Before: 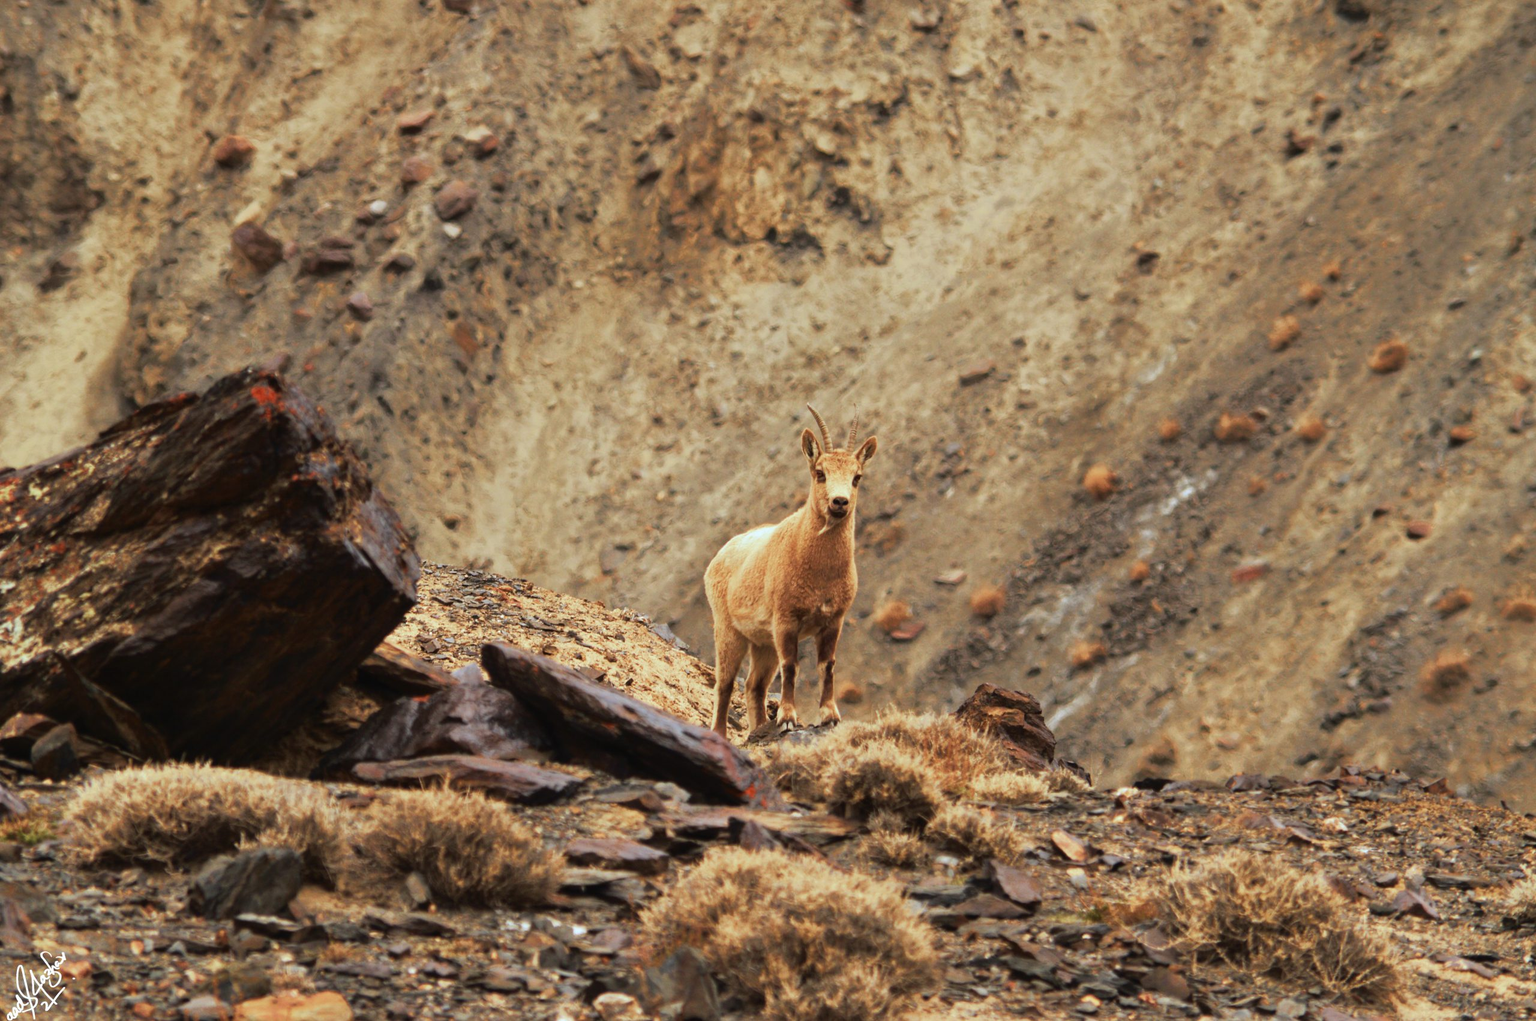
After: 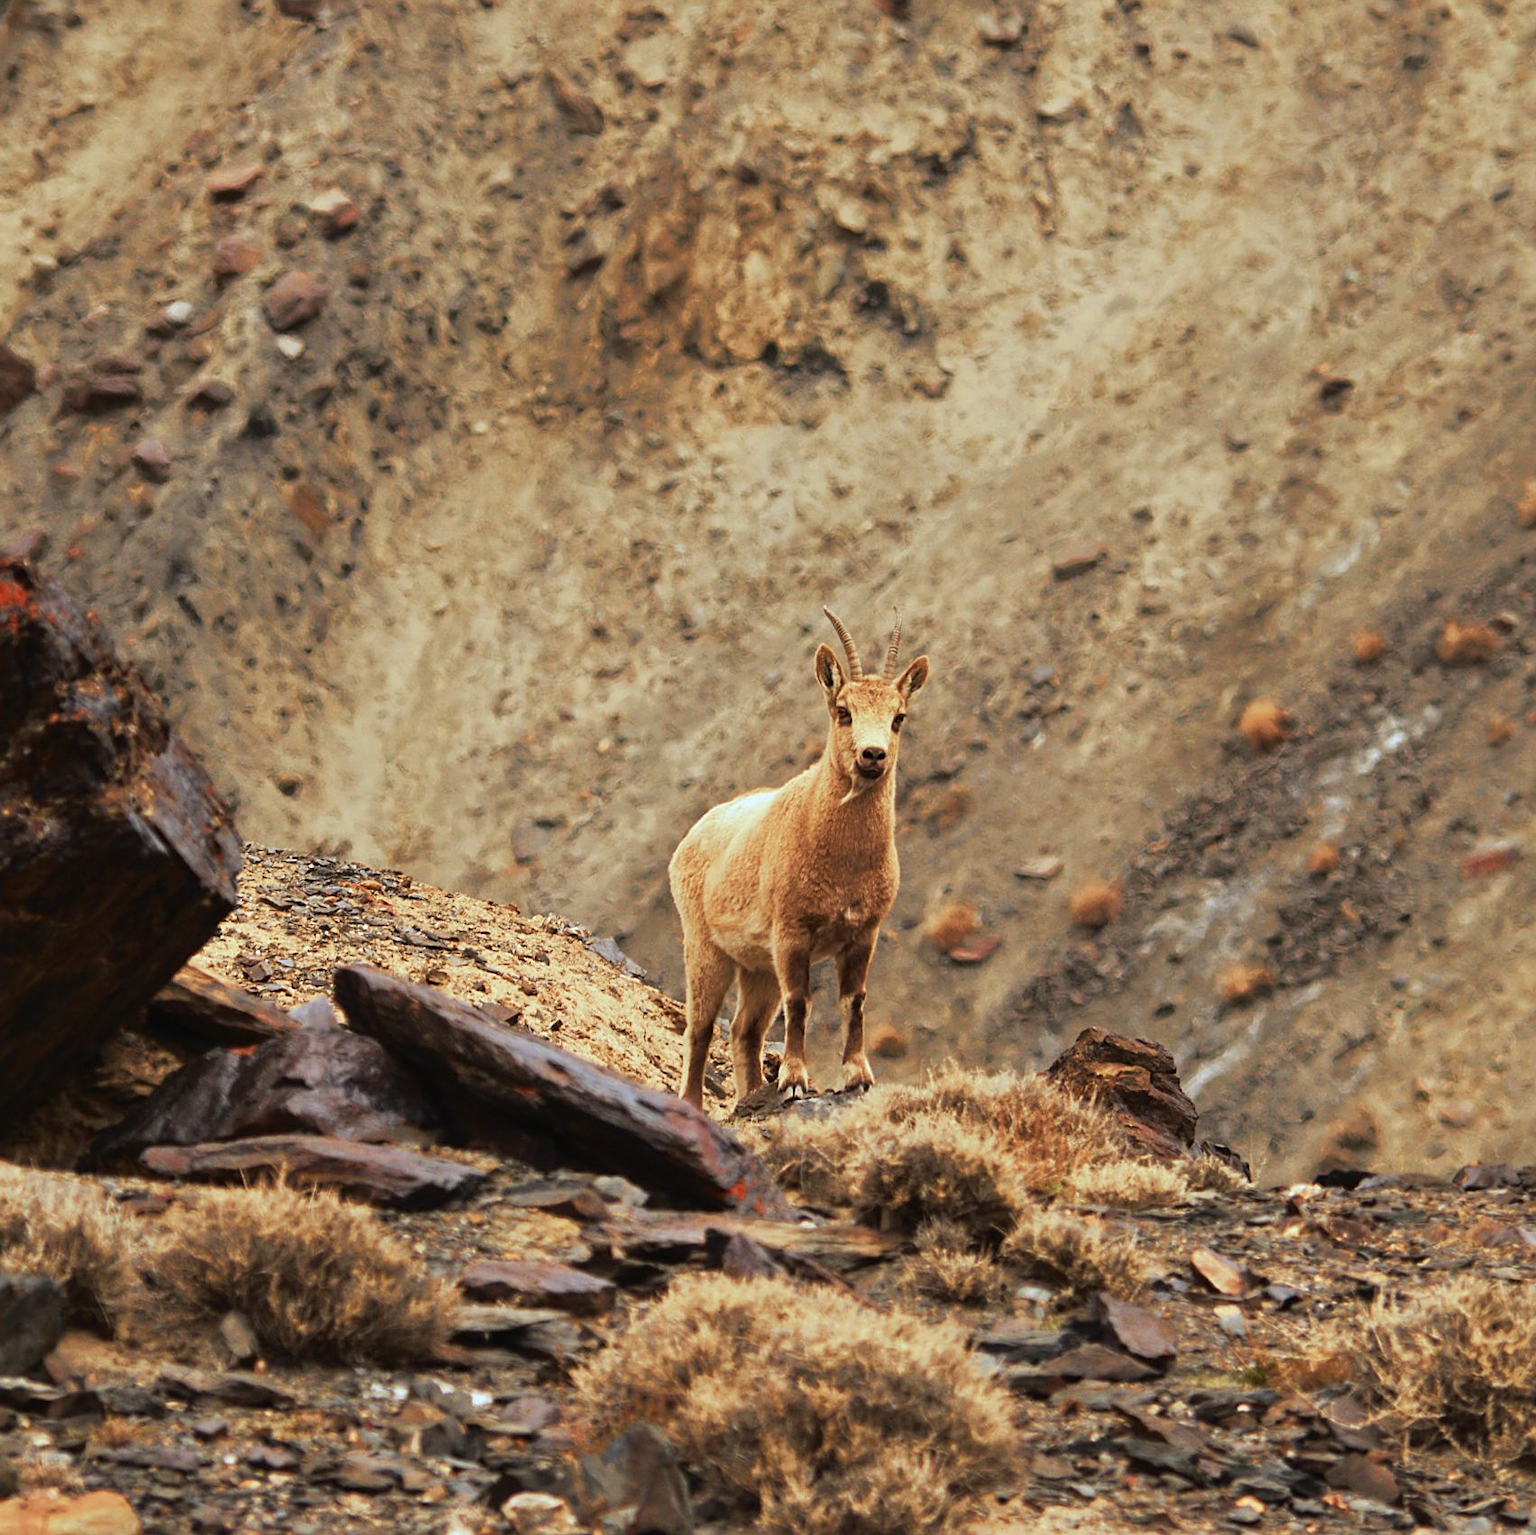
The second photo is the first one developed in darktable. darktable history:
contrast brightness saturation: contrast 0.05
crop: left 16.899%, right 16.556%
sharpen: on, module defaults
